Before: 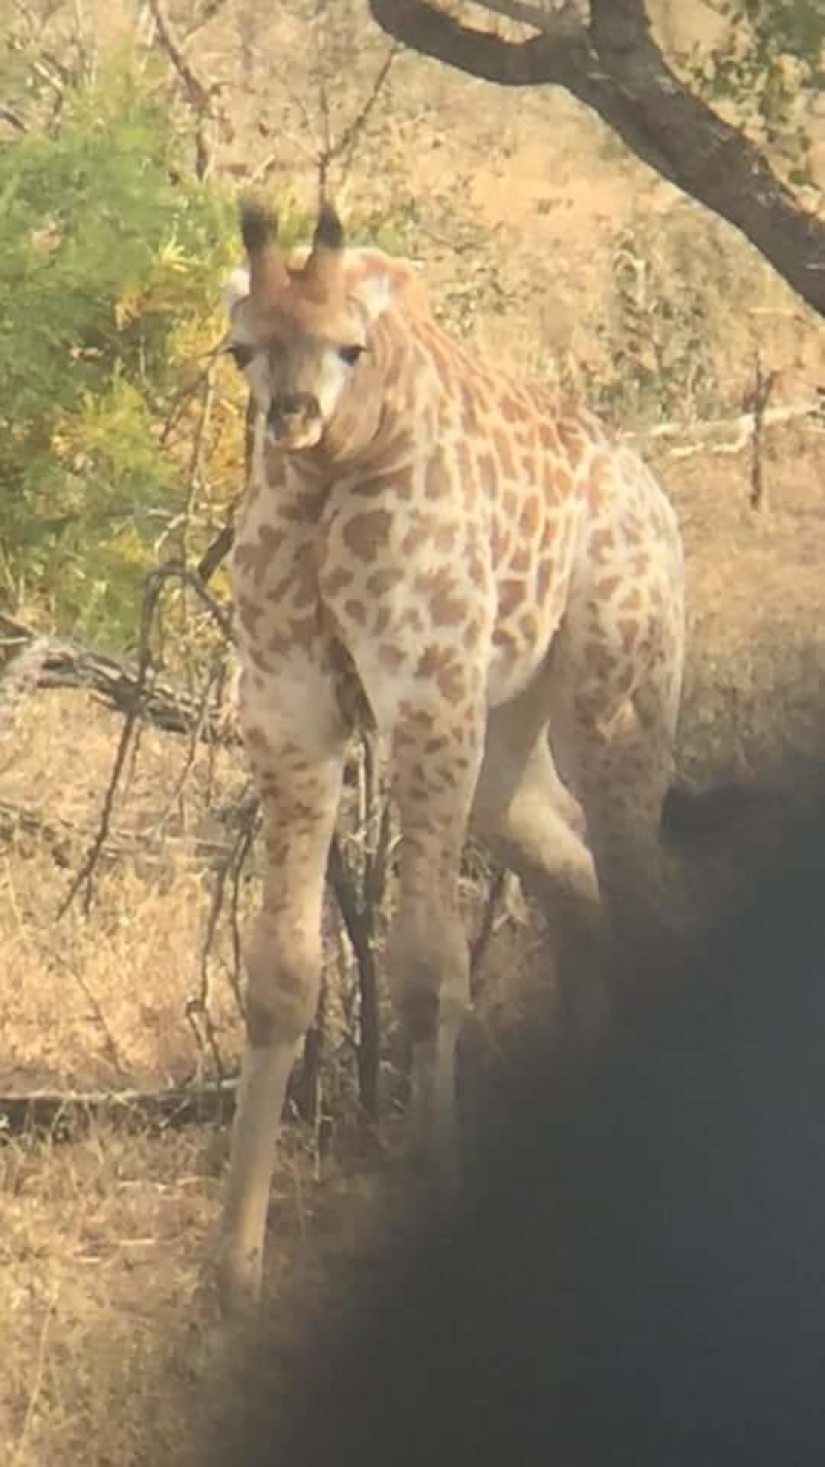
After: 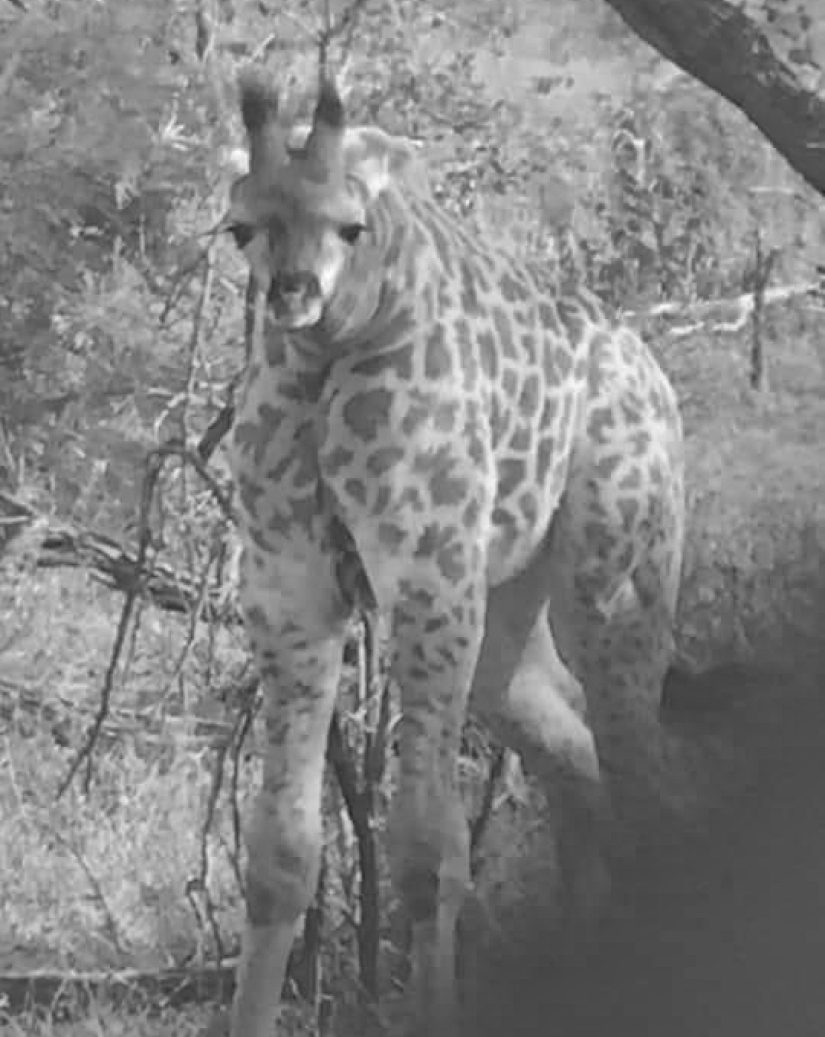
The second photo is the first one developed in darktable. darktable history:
monochrome: on, module defaults
shadows and highlights: shadows 60, highlights -60
haze removal: strength 0.42, compatibility mode true, adaptive false
crop and rotate: top 8.293%, bottom 20.996%
